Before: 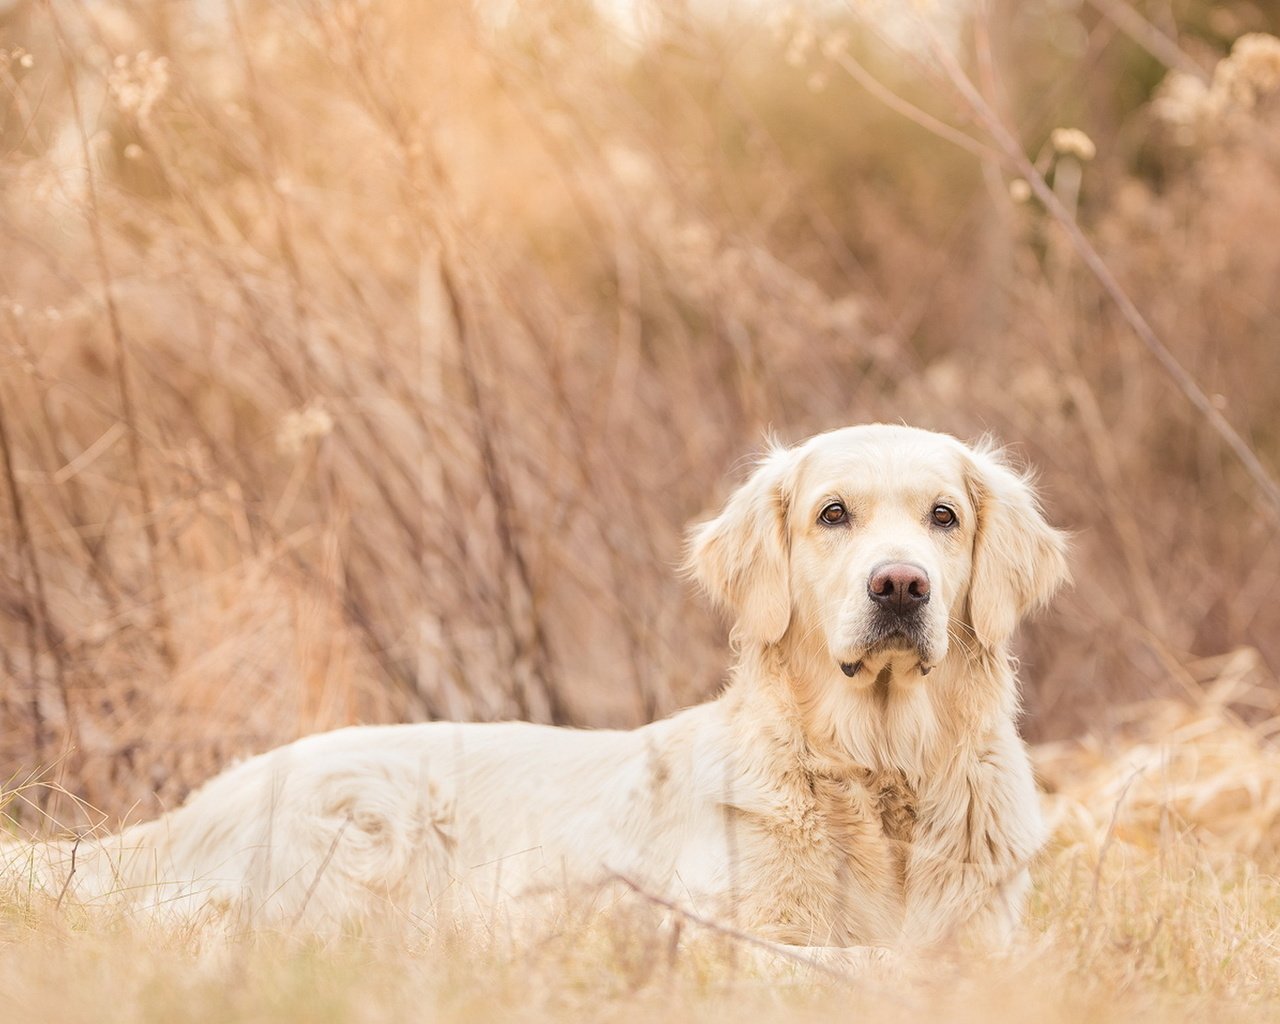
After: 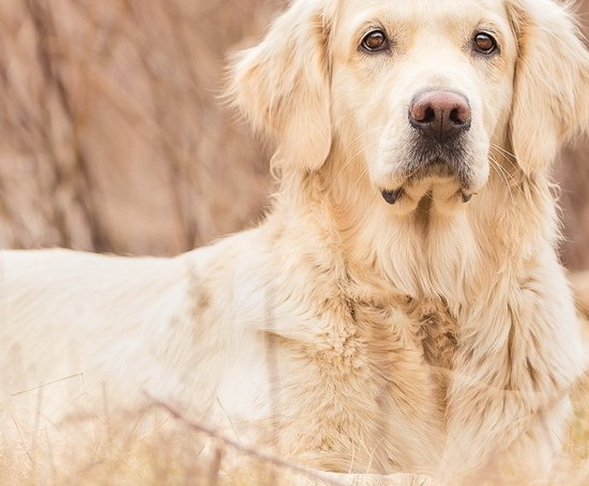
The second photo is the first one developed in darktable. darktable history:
crop: left 35.867%, top 46.271%, right 18.091%, bottom 6.211%
